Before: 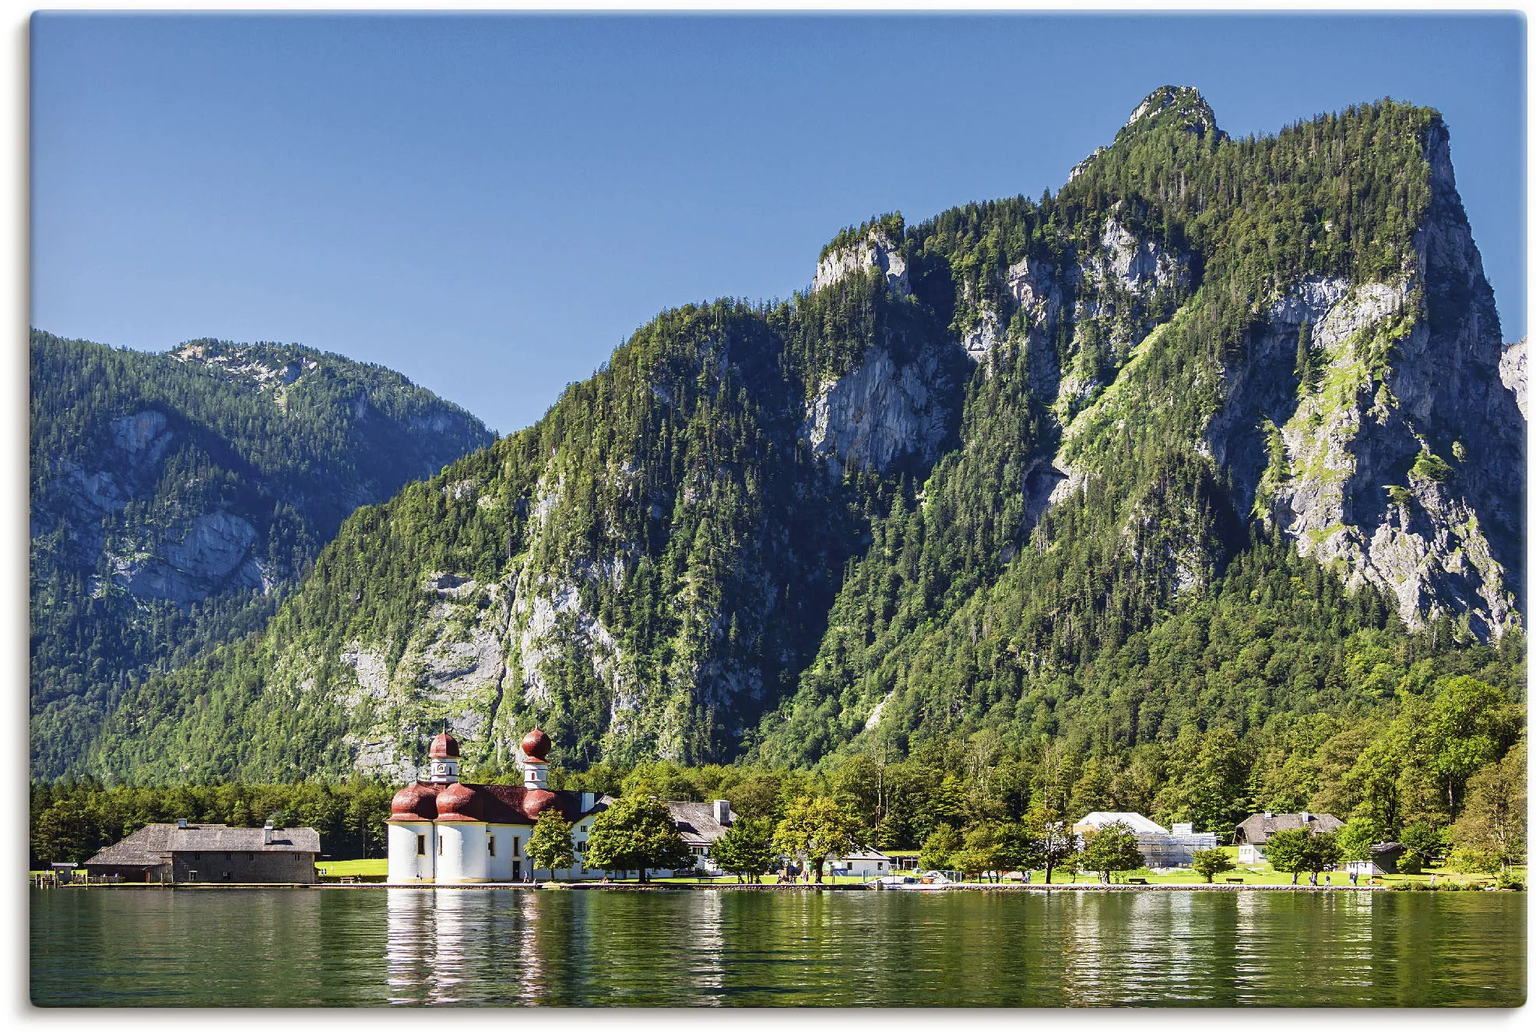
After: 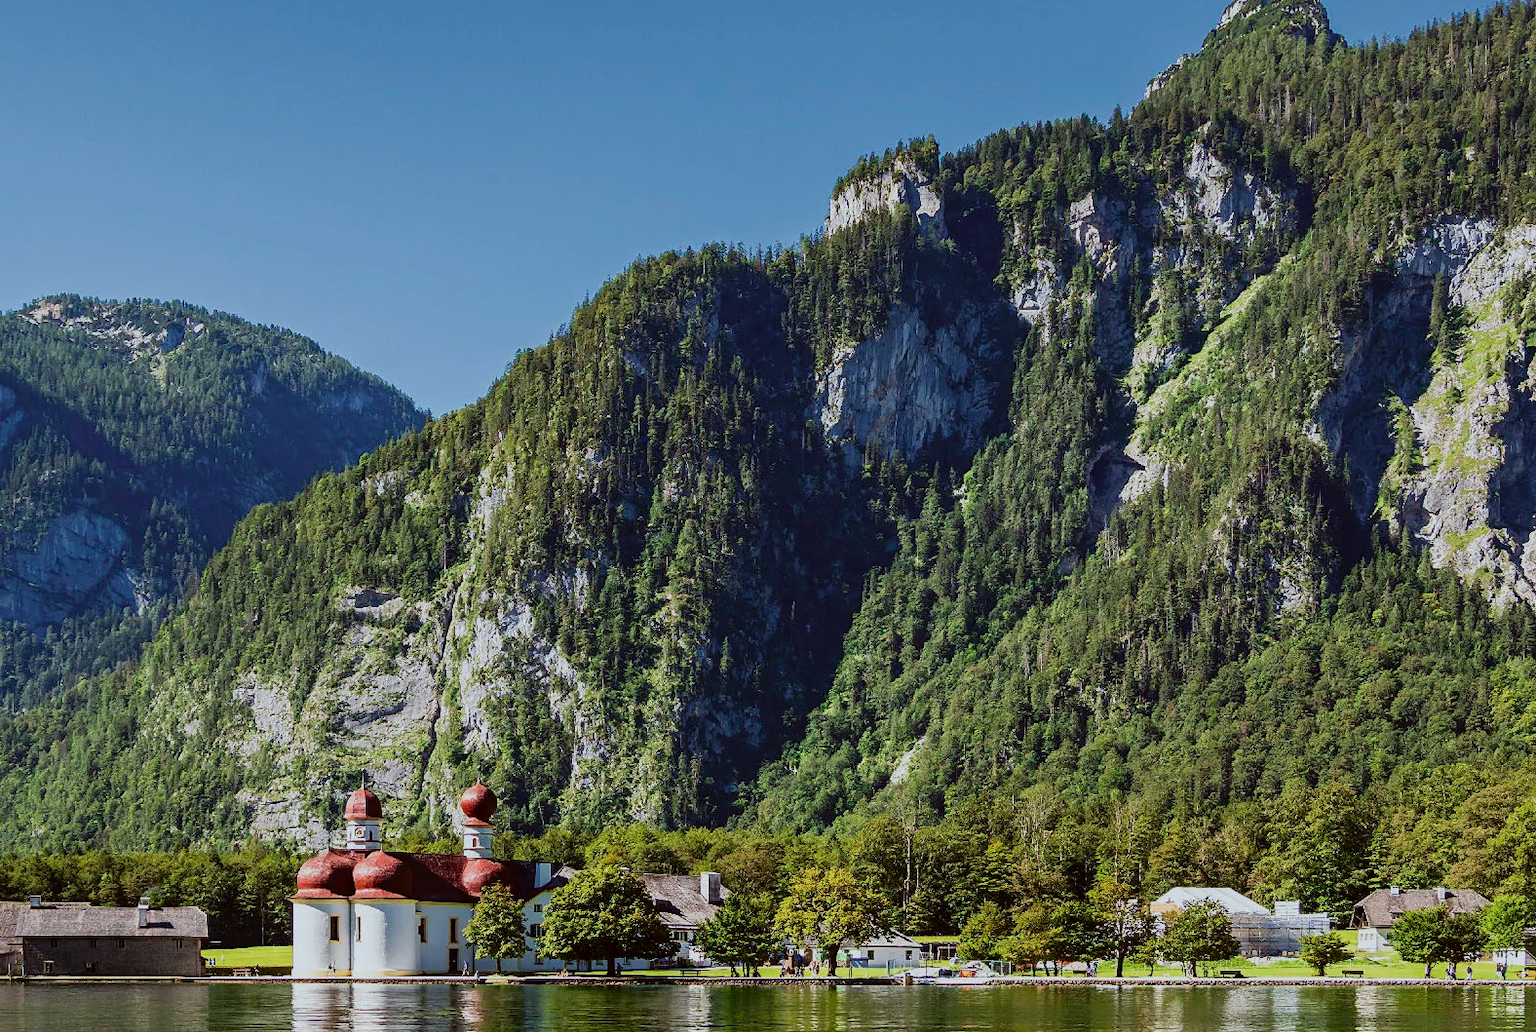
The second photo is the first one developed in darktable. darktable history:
exposure: exposure -0.492 EV, compensate highlight preservation false
color correction: highlights a* -3.28, highlights b* -6.24, shadows a* 3.1, shadows b* 5.19
crop and rotate: left 10.071%, top 10.071%, right 10.02%, bottom 10.02%
